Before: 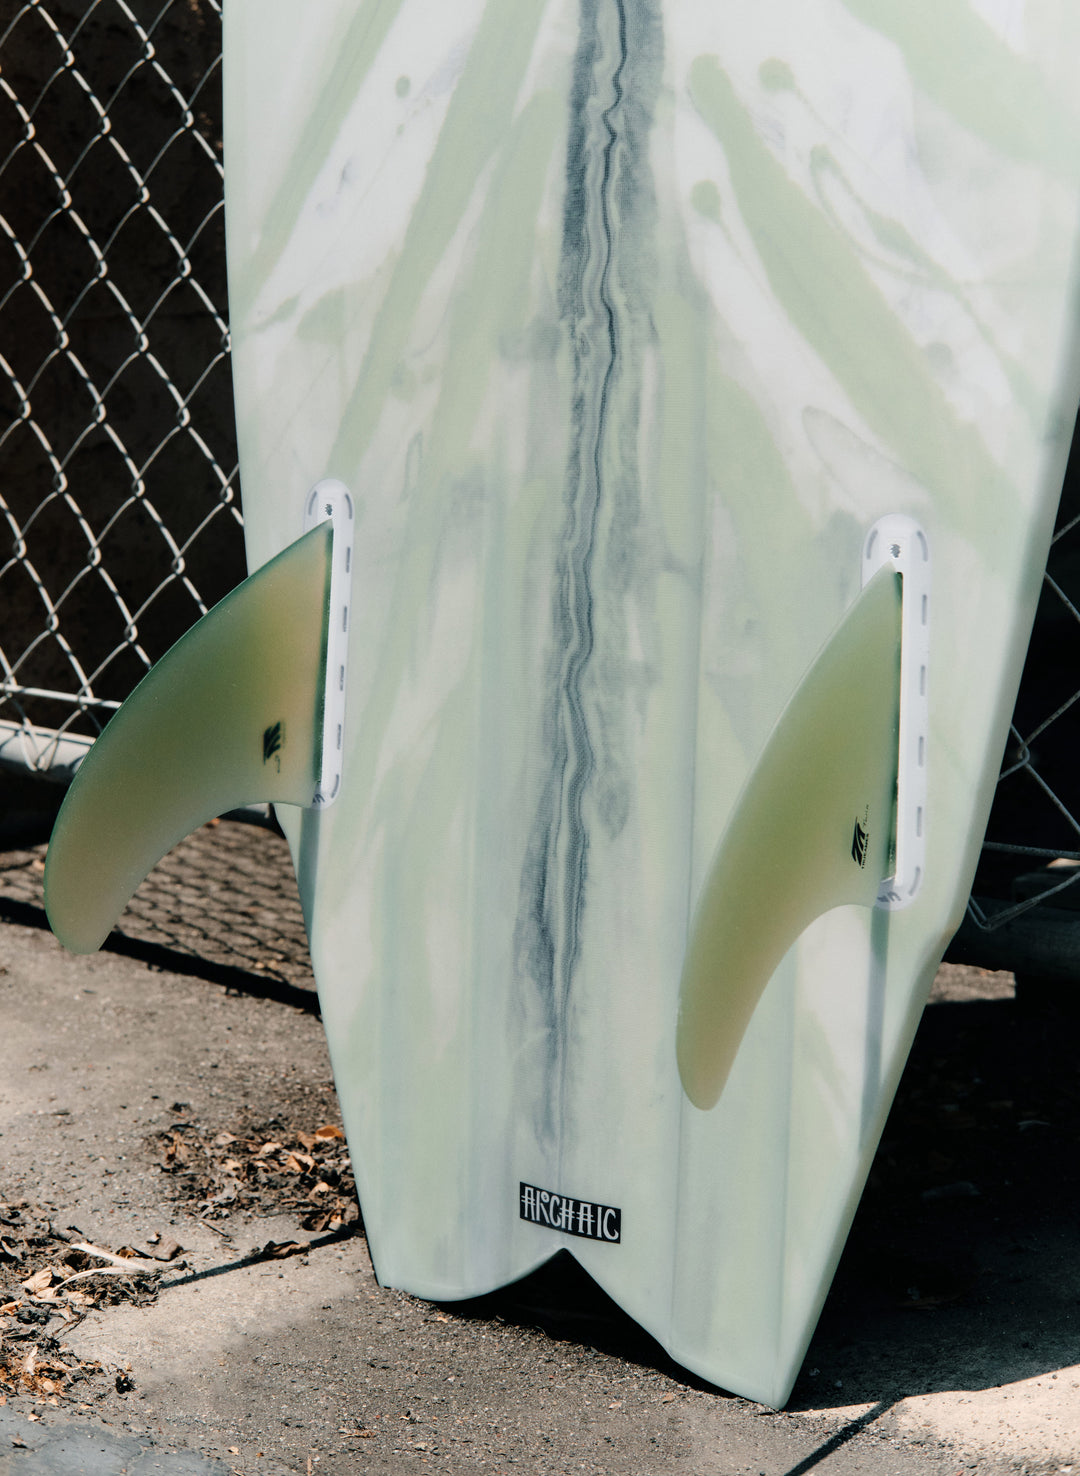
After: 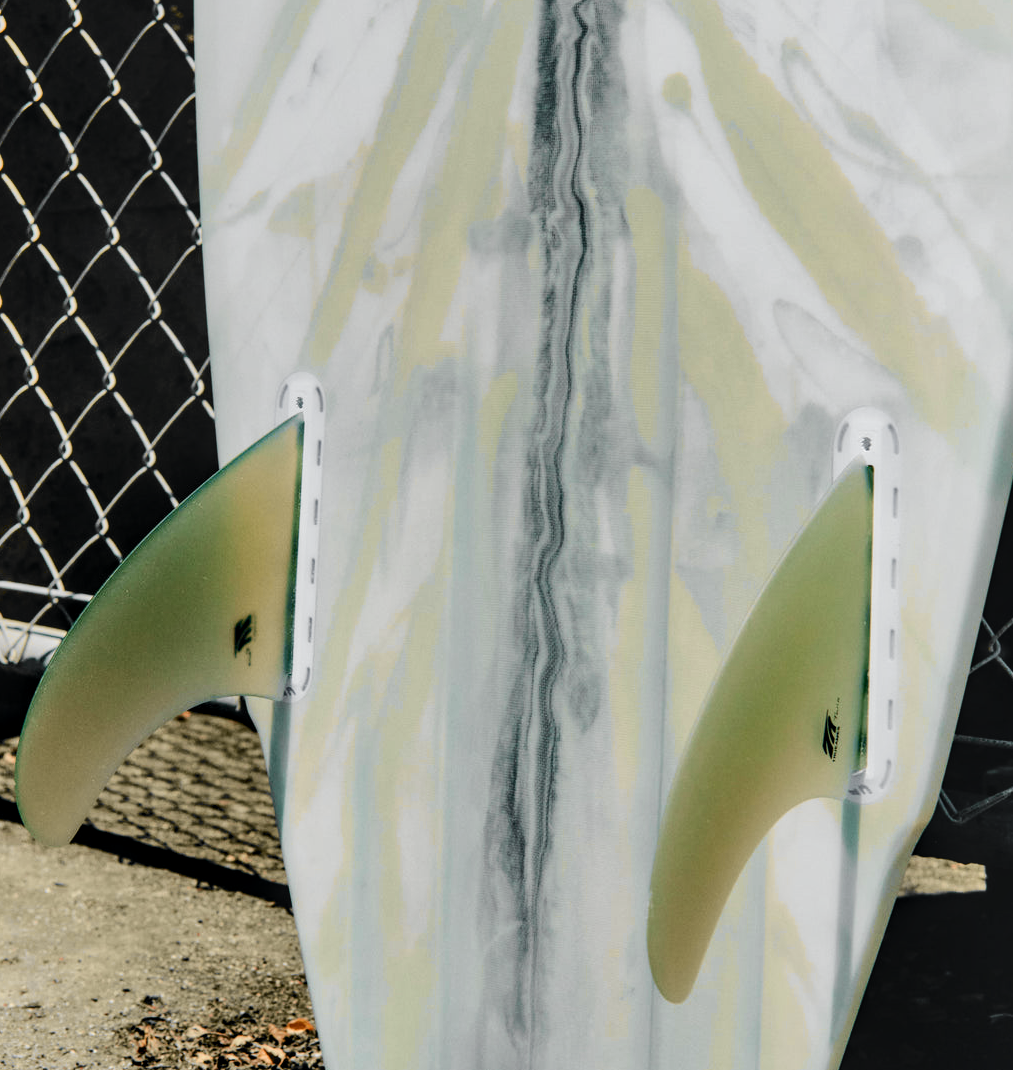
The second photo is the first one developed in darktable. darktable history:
tone curve: curves: ch0 [(0, 0) (0.071, 0.047) (0.266, 0.26) (0.483, 0.554) (0.753, 0.811) (1, 0.983)]; ch1 [(0, 0) (0.346, 0.307) (0.408, 0.387) (0.463, 0.465) (0.482, 0.493) (0.502, 0.499) (0.517, 0.502) (0.55, 0.548) (0.597, 0.61) (0.651, 0.698) (1, 1)]; ch2 [(0, 0) (0.346, 0.34) (0.434, 0.46) (0.485, 0.494) (0.5, 0.498) (0.517, 0.506) (0.526, 0.545) (0.583, 0.61) (0.625, 0.659) (1, 1)], color space Lab, independent channels, preserve colors none
shadows and highlights: soften with gaussian
crop: left 2.737%, top 7.287%, right 3.421%, bottom 20.179%
local contrast: on, module defaults
